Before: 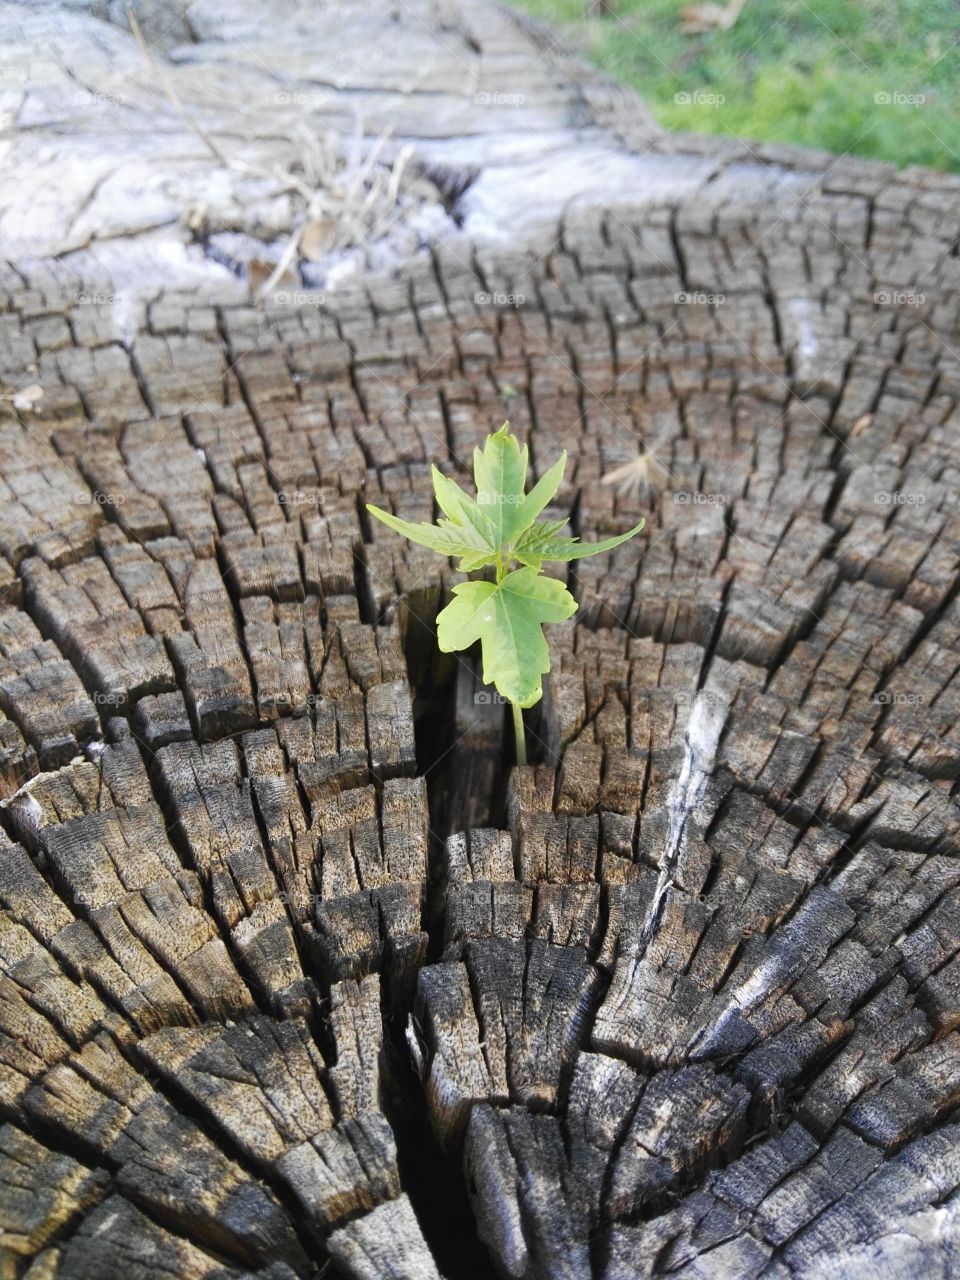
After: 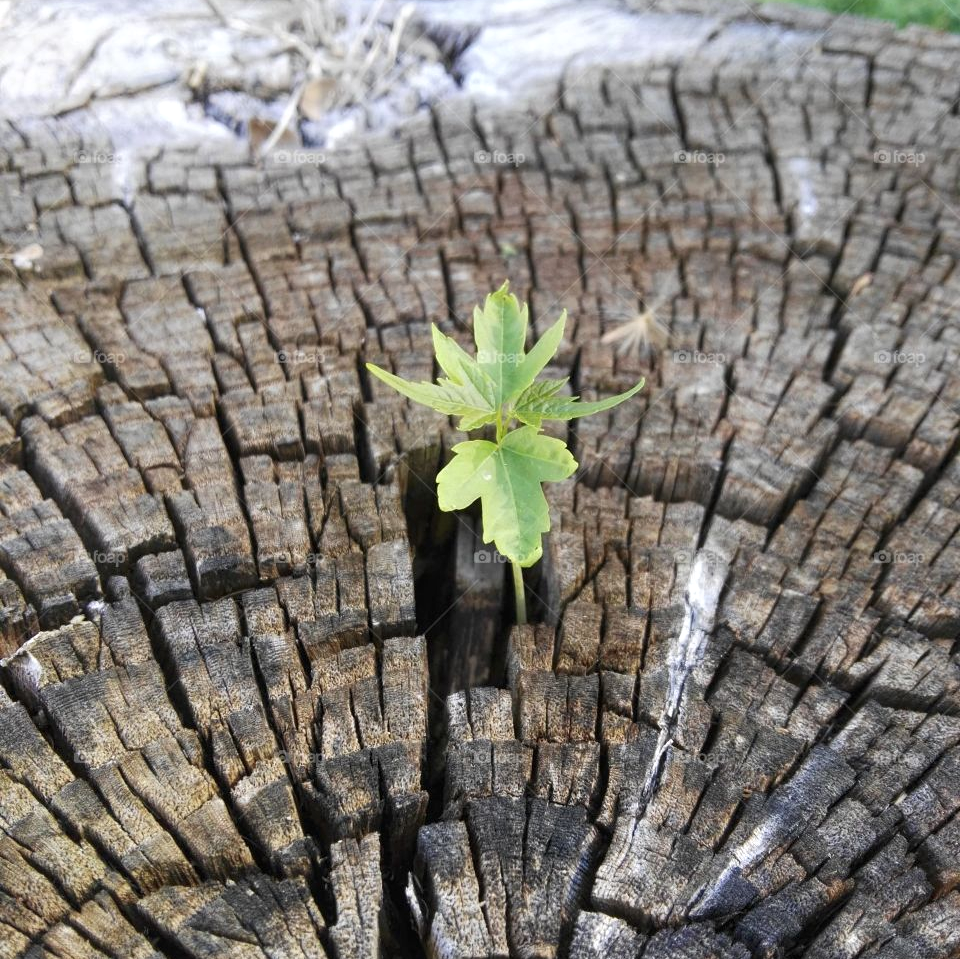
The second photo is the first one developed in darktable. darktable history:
crop: top 11.043%, bottom 13.961%
local contrast: highlights 107%, shadows 98%, detail 120%, midtone range 0.2
